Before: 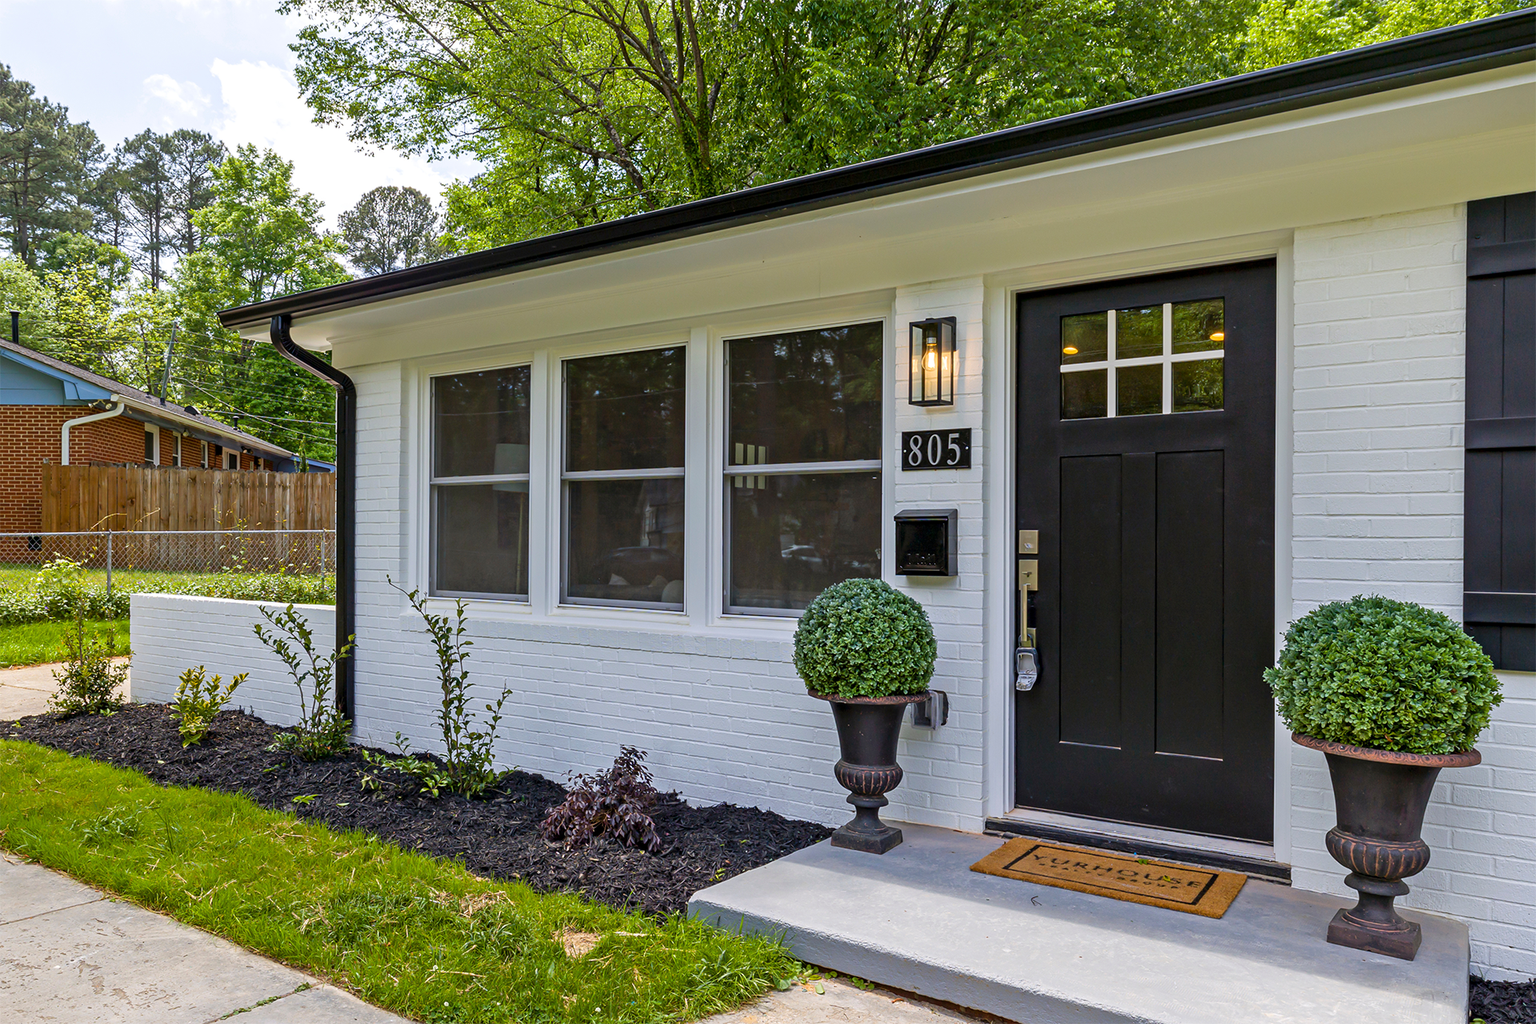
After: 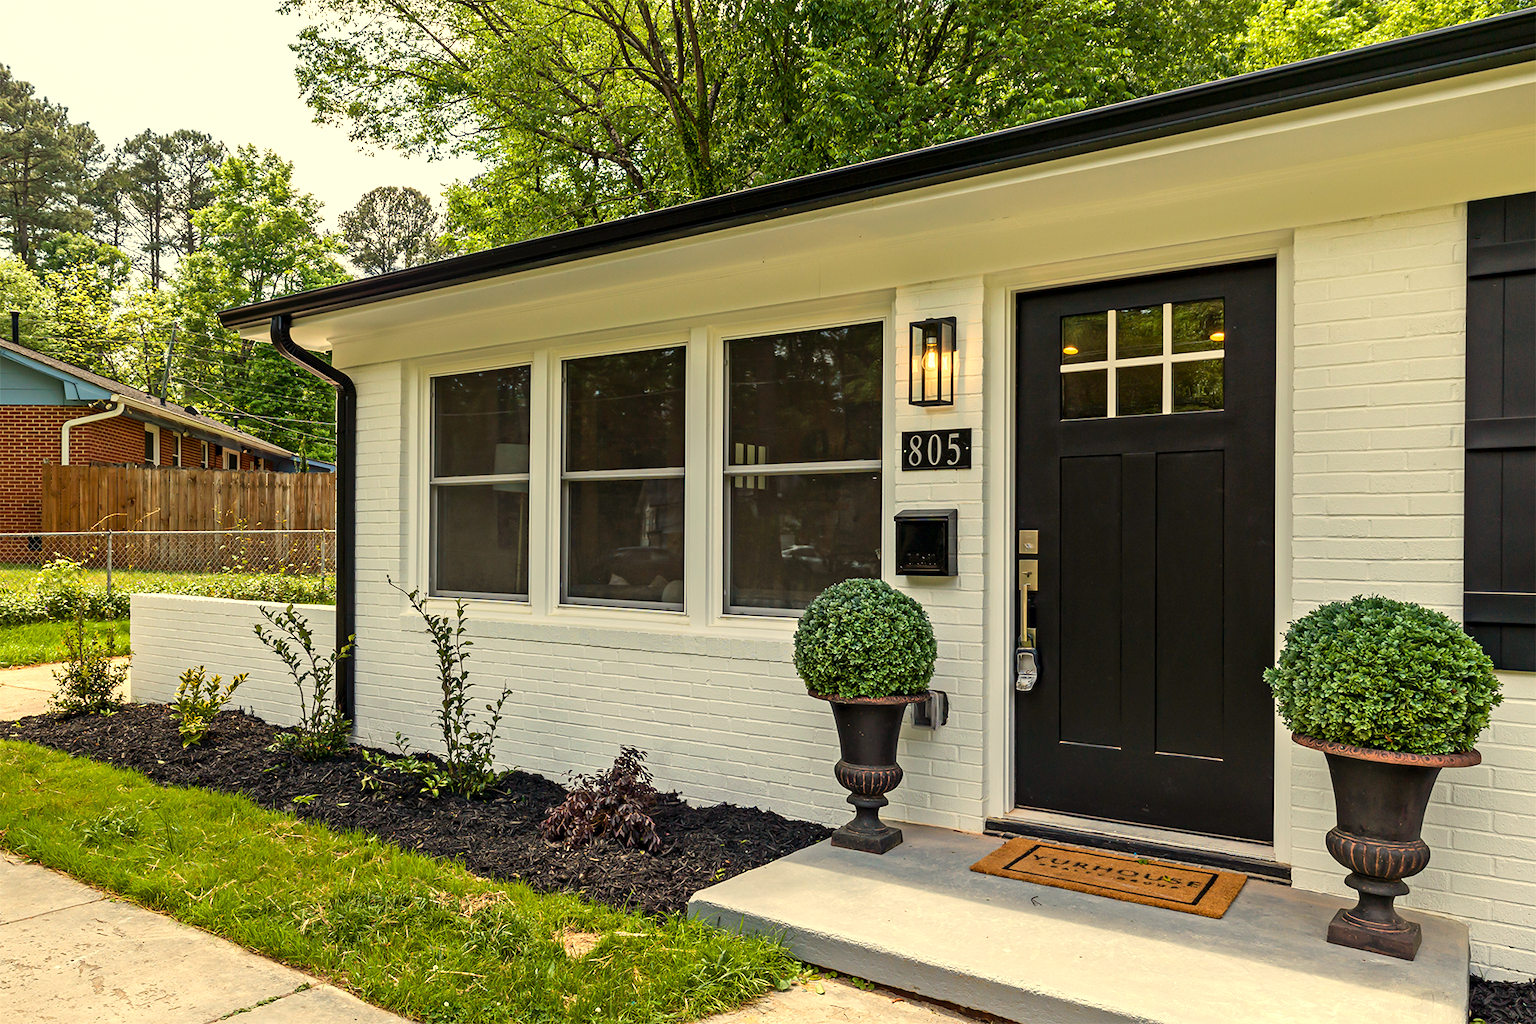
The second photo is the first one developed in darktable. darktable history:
white balance: red 1.08, blue 0.791
tone equalizer: -8 EV -0.417 EV, -7 EV -0.389 EV, -6 EV -0.333 EV, -5 EV -0.222 EV, -3 EV 0.222 EV, -2 EV 0.333 EV, -1 EV 0.389 EV, +0 EV 0.417 EV, edges refinement/feathering 500, mask exposure compensation -1.57 EV, preserve details no
